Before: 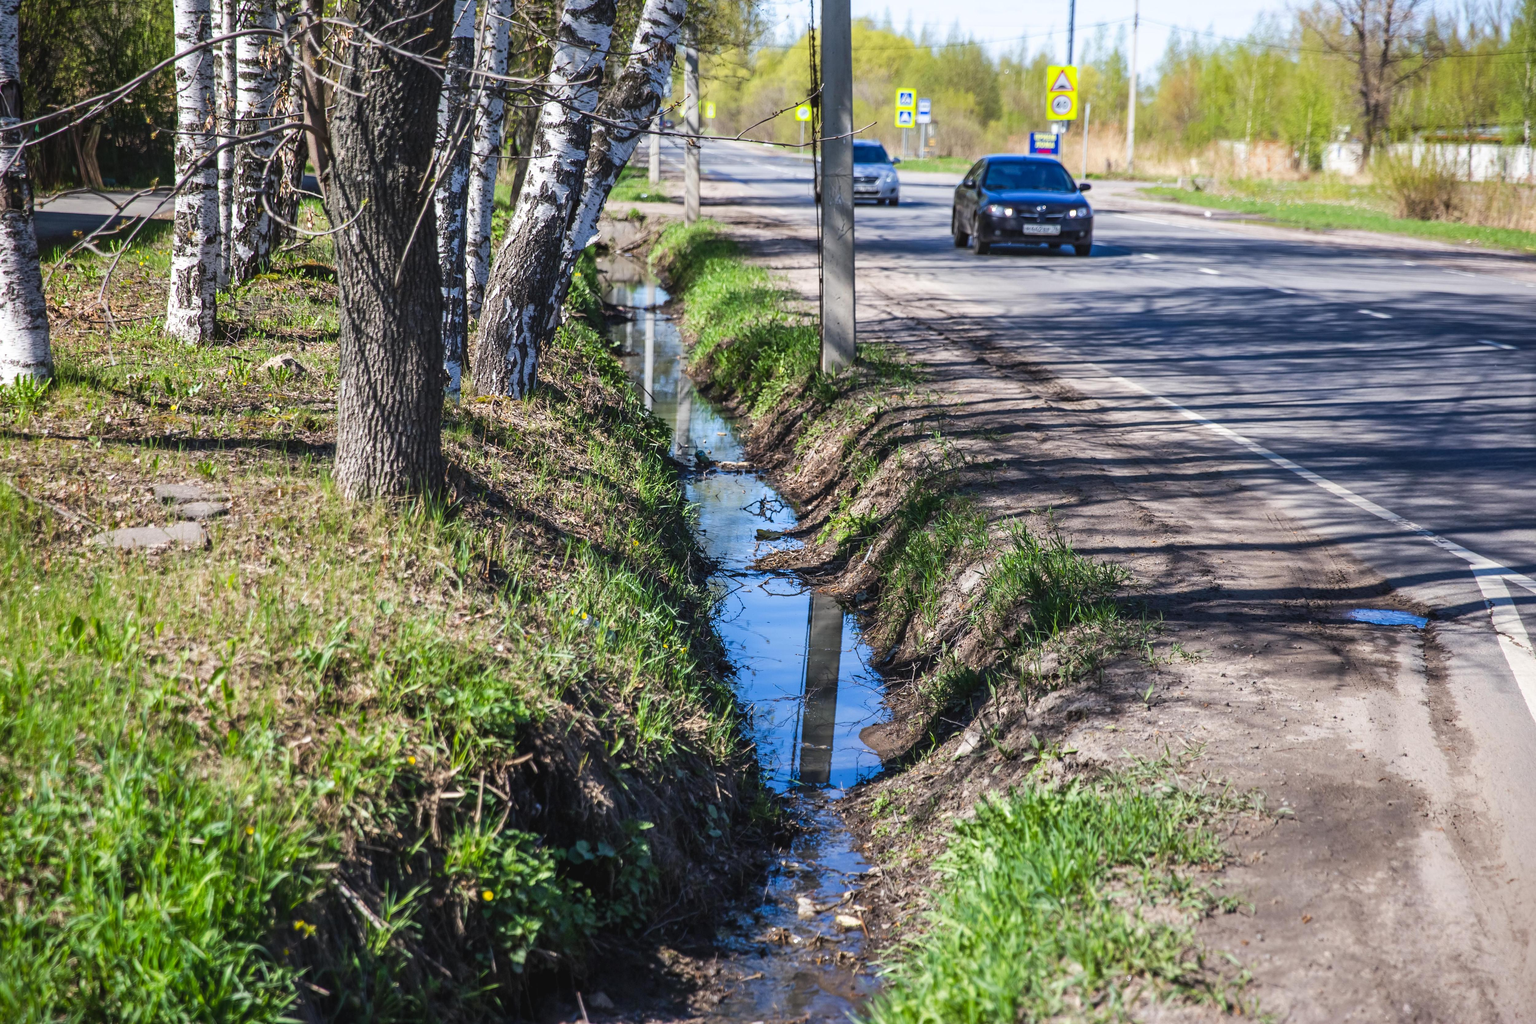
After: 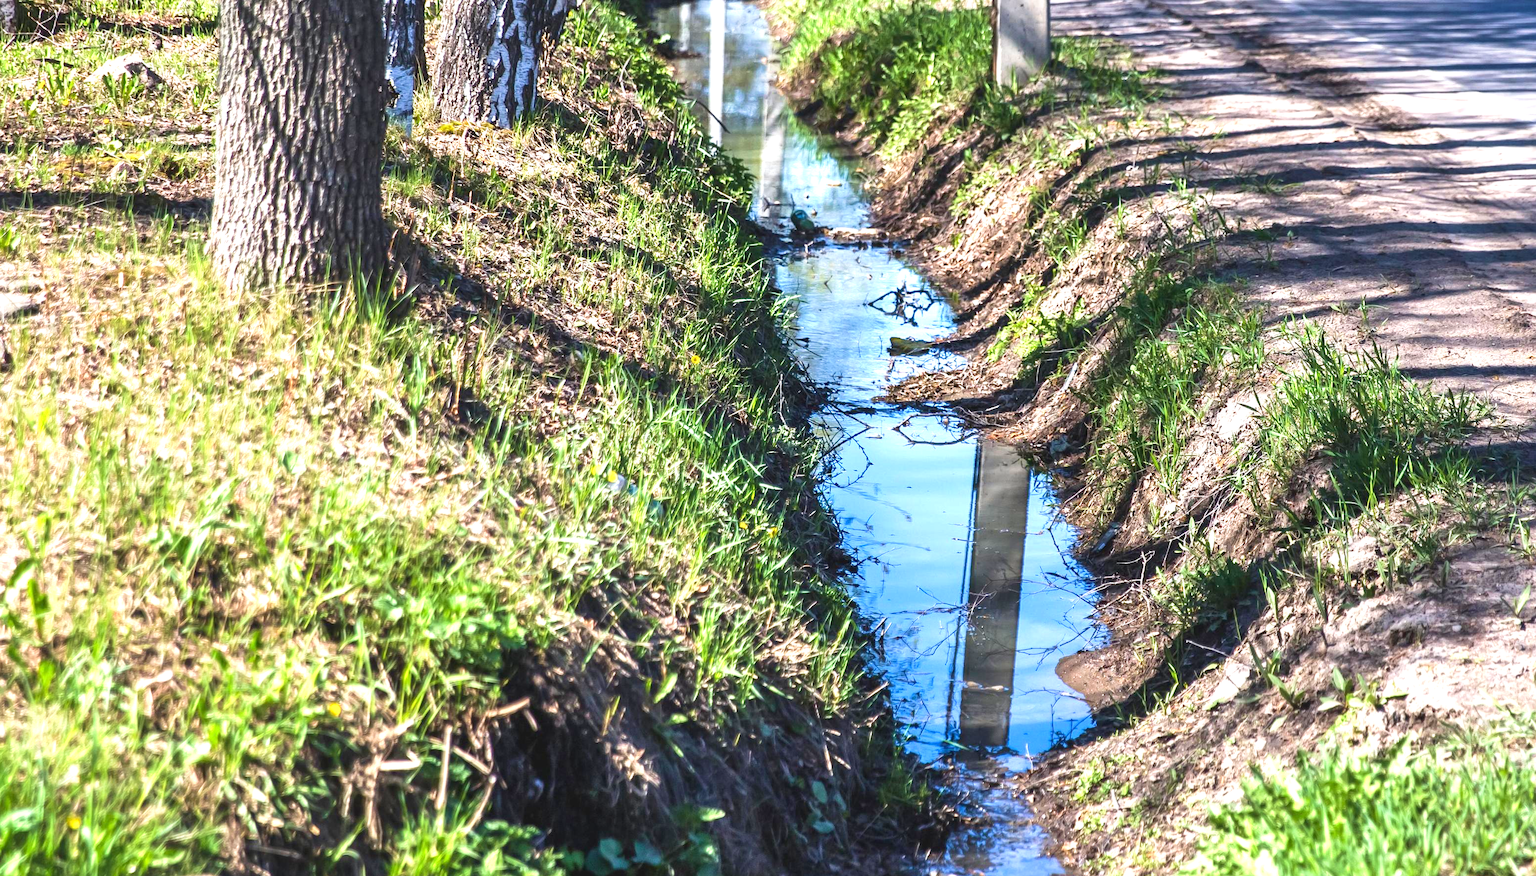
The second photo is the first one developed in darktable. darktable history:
exposure: exposure 1.089 EV, compensate highlight preservation false
velvia: on, module defaults
crop: left 13.312%, top 31.28%, right 24.627%, bottom 15.582%
